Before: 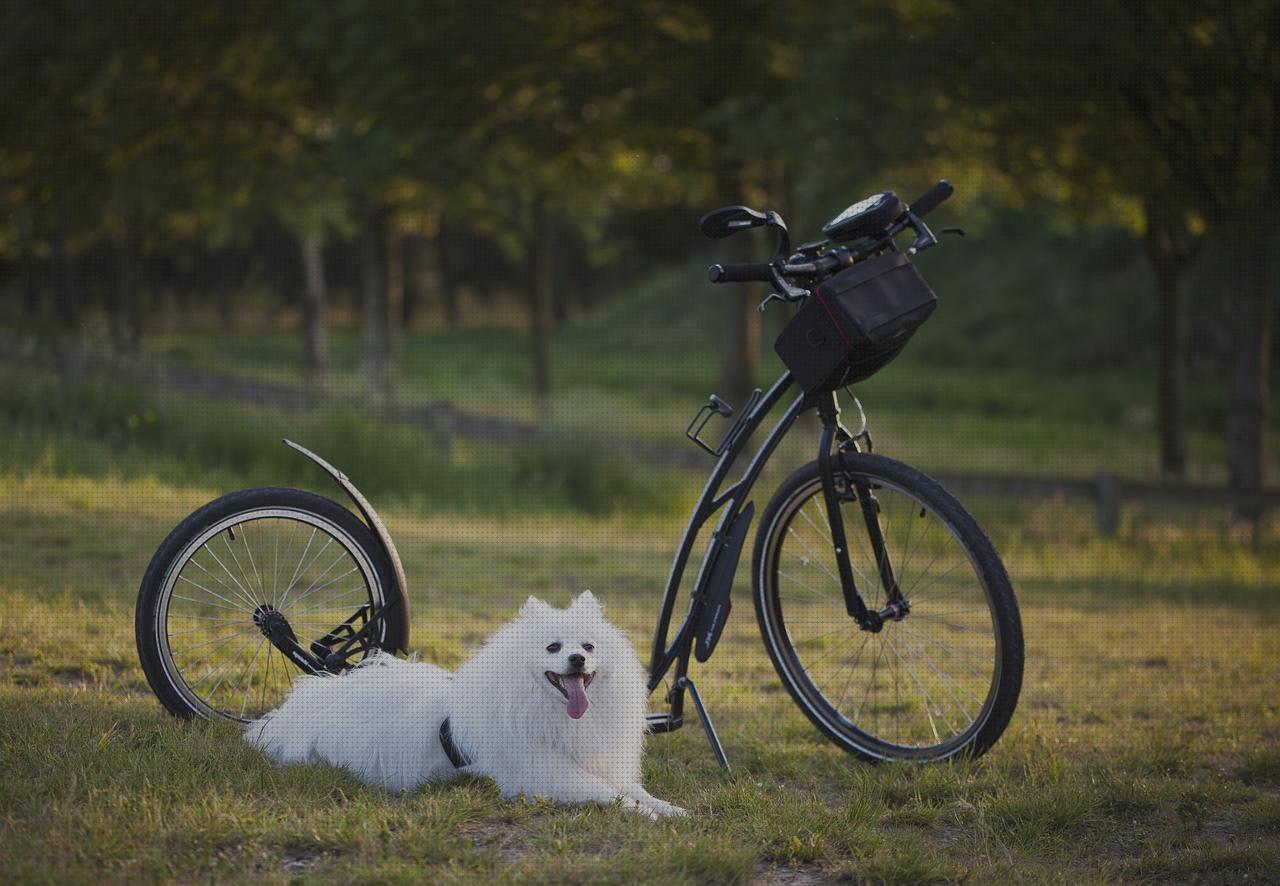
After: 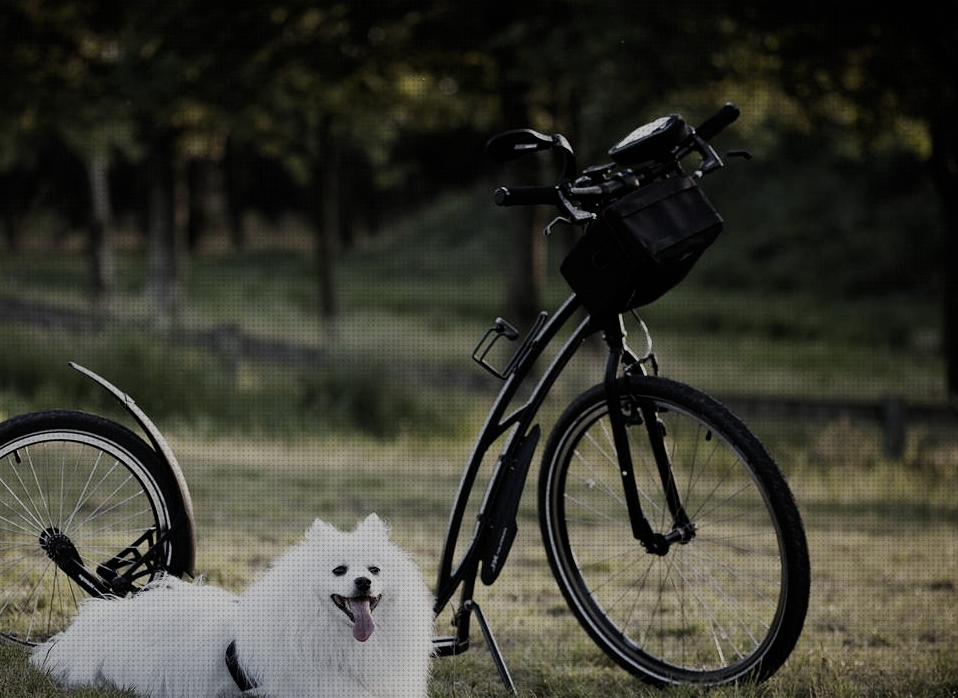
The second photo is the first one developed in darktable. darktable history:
filmic rgb: black relative exposure -5.13 EV, white relative exposure 3.98 EV, hardness 2.9, contrast 1.298, highlights saturation mix -29.83%, add noise in highlights 0.001, preserve chrominance no, color science v4 (2020), iterations of high-quality reconstruction 10
crop: left 16.726%, top 8.703%, right 8.429%, bottom 12.472%
